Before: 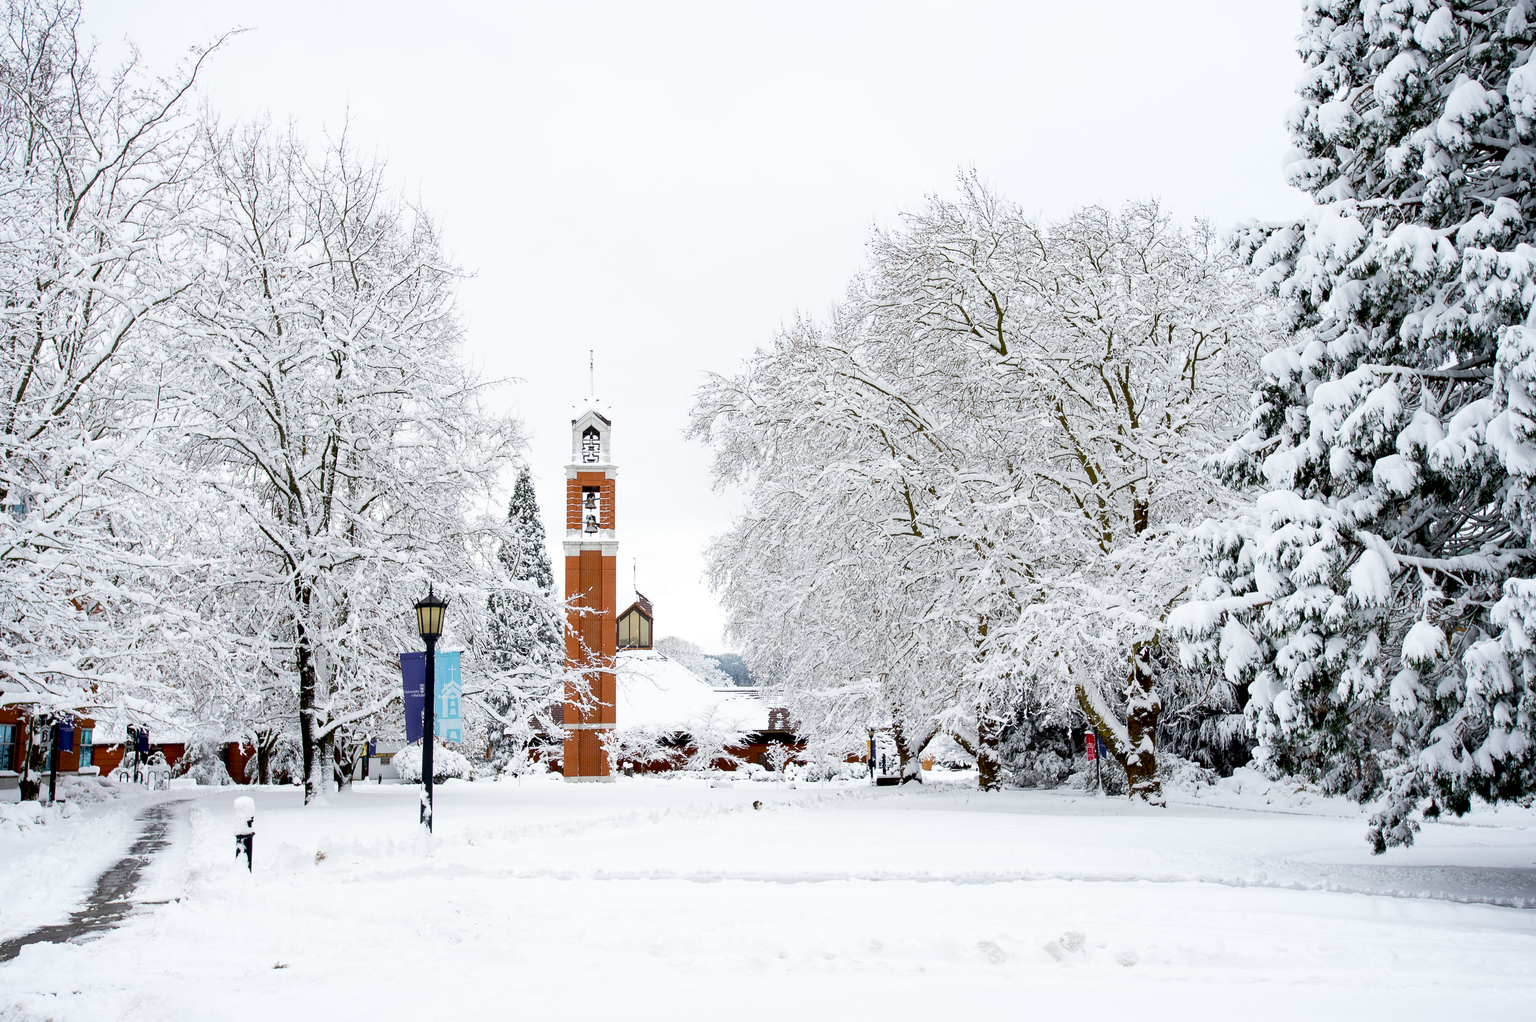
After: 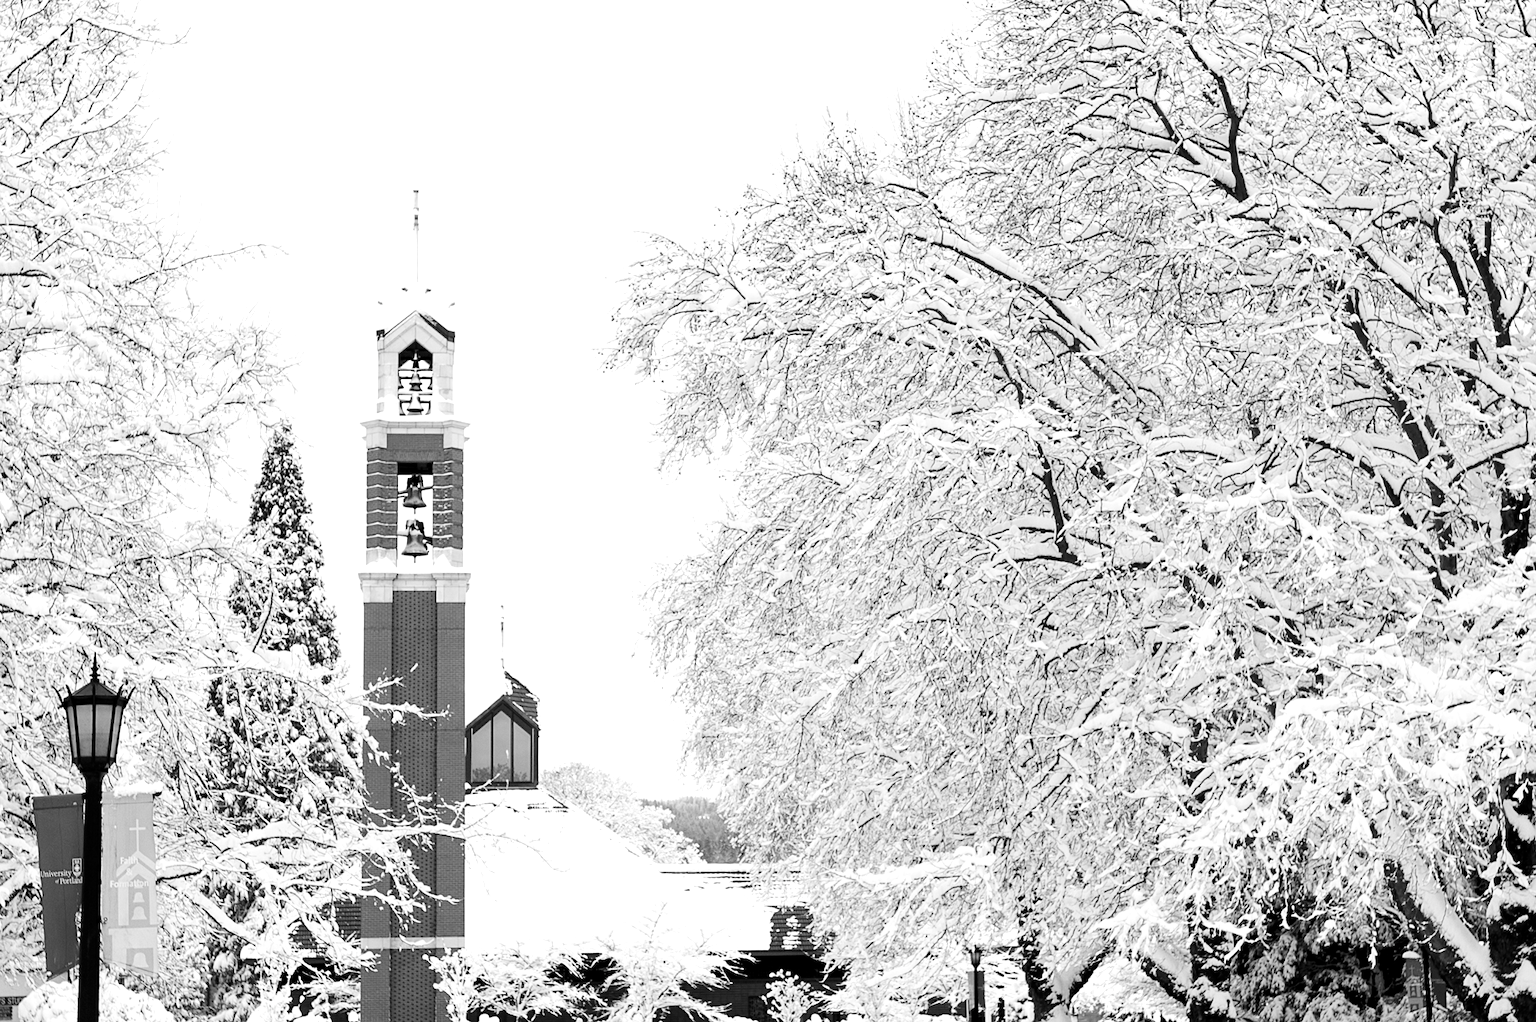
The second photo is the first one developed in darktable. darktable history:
tone equalizer: -8 EV -0.417 EV, -7 EV -0.389 EV, -6 EV -0.333 EV, -5 EV -0.222 EV, -3 EV 0.222 EV, -2 EV 0.333 EV, -1 EV 0.389 EV, +0 EV 0.417 EV, edges refinement/feathering 500, mask exposure compensation -1.57 EV, preserve details no
color balance rgb: linear chroma grading › global chroma 15%, perceptual saturation grading › global saturation 30%
color calibration: output gray [0.23, 0.37, 0.4, 0], gray › normalize channels true, illuminant same as pipeline (D50), adaptation XYZ, x 0.346, y 0.359, gamut compression 0
crop: left 25%, top 25%, right 25%, bottom 25%
